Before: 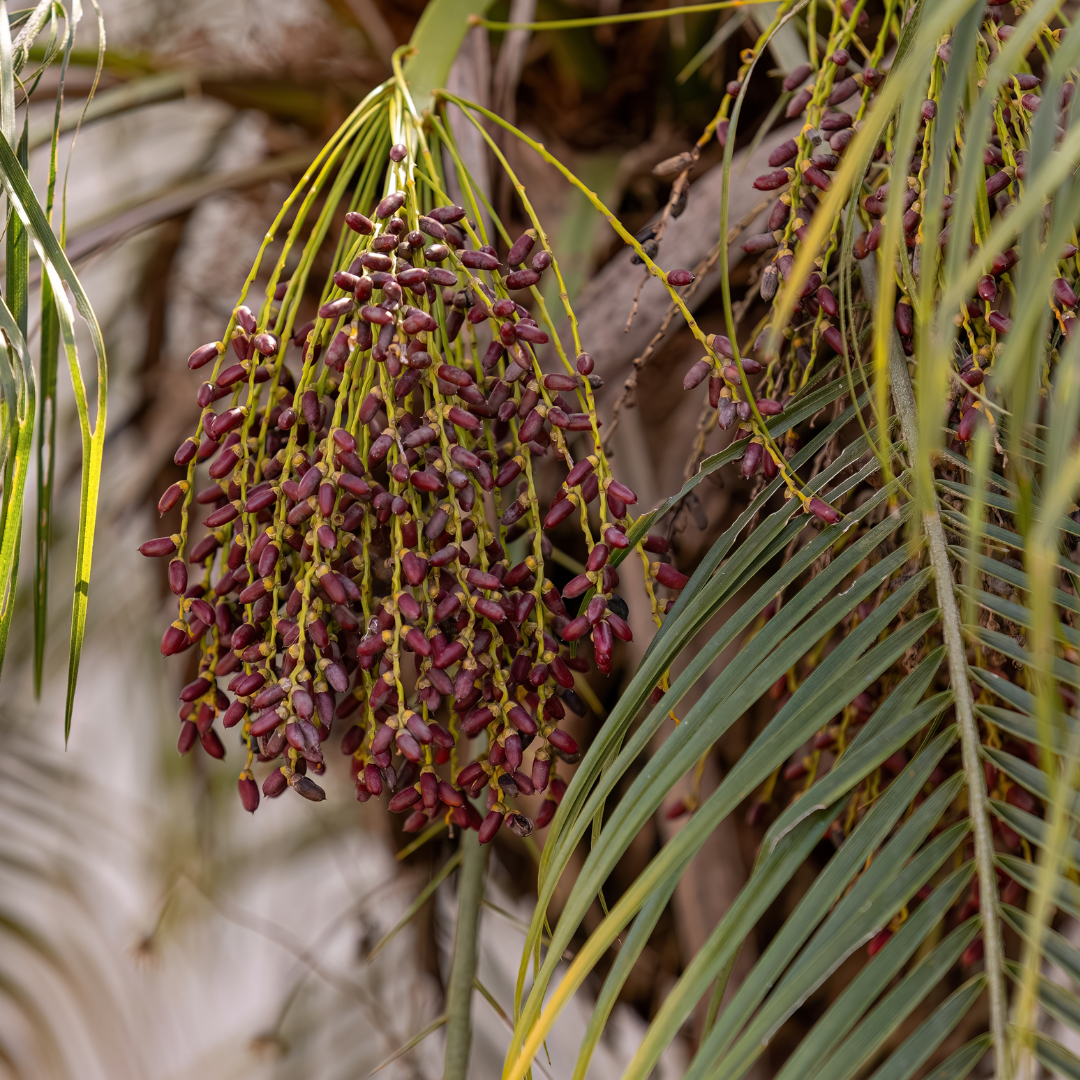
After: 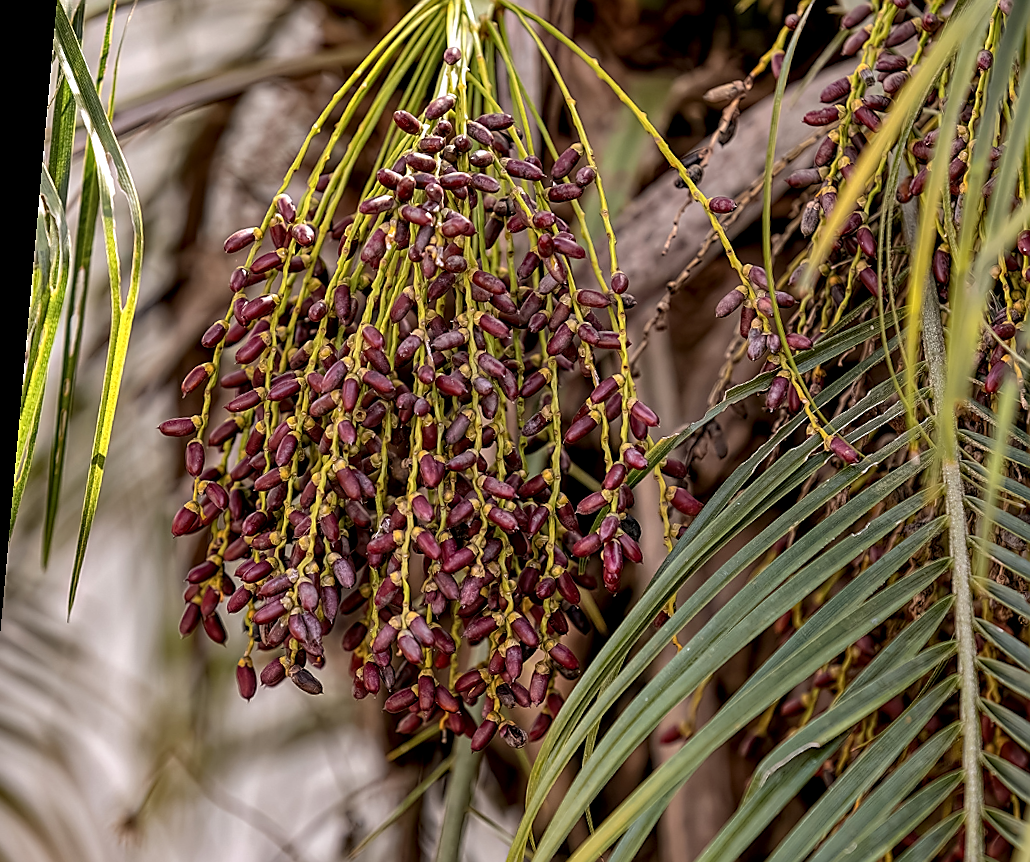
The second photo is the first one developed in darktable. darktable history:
crop and rotate: left 2.425%, top 11.305%, right 9.6%, bottom 15.08%
rotate and perspective: rotation 5.12°, automatic cropping off
sharpen: radius 1.4, amount 1.25, threshold 0.7
local contrast: highlights 100%, shadows 100%, detail 200%, midtone range 0.2
shadows and highlights: low approximation 0.01, soften with gaussian
